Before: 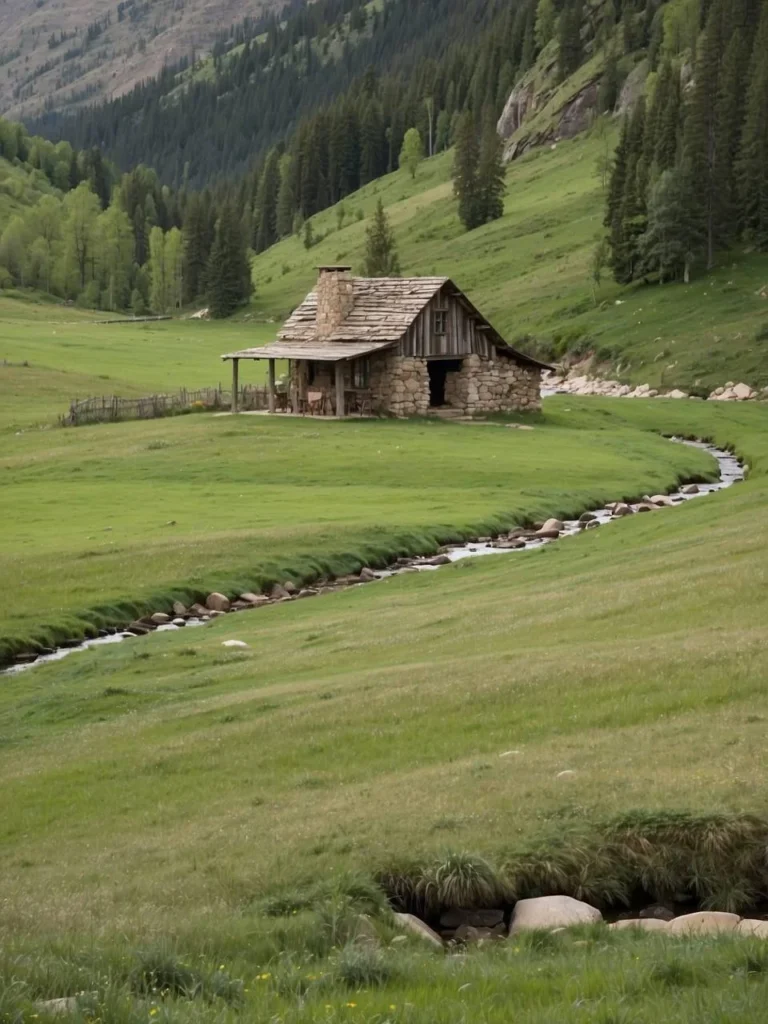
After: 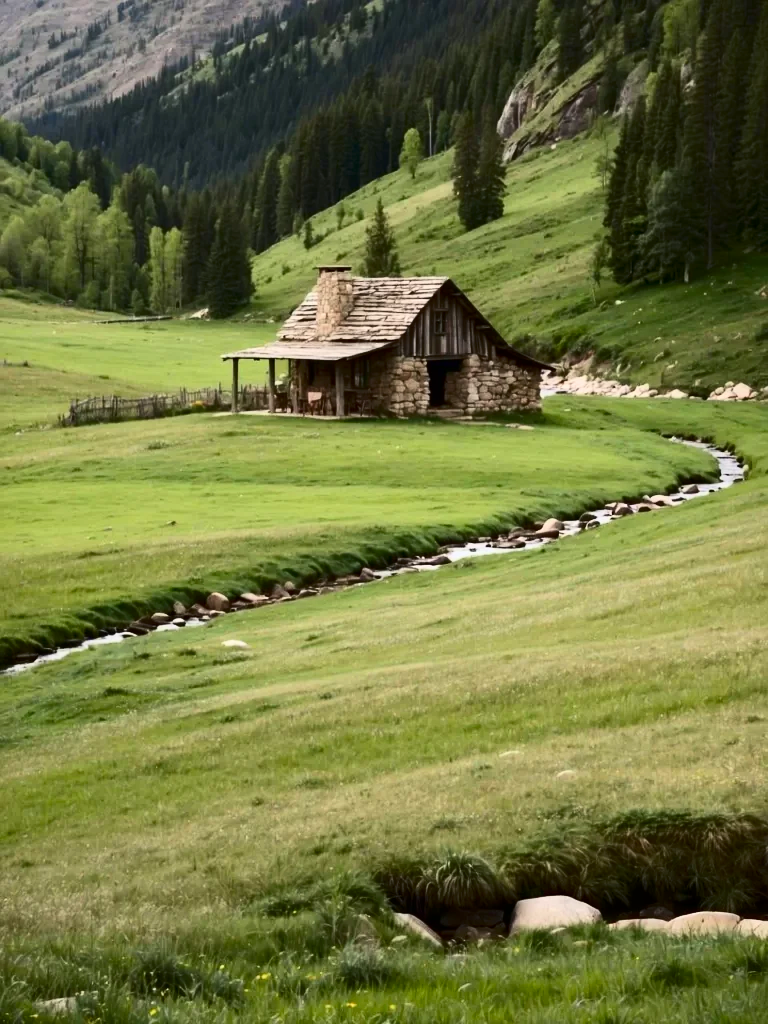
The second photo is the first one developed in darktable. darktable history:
contrast brightness saturation: contrast 0.396, brightness 0.042, saturation 0.265
